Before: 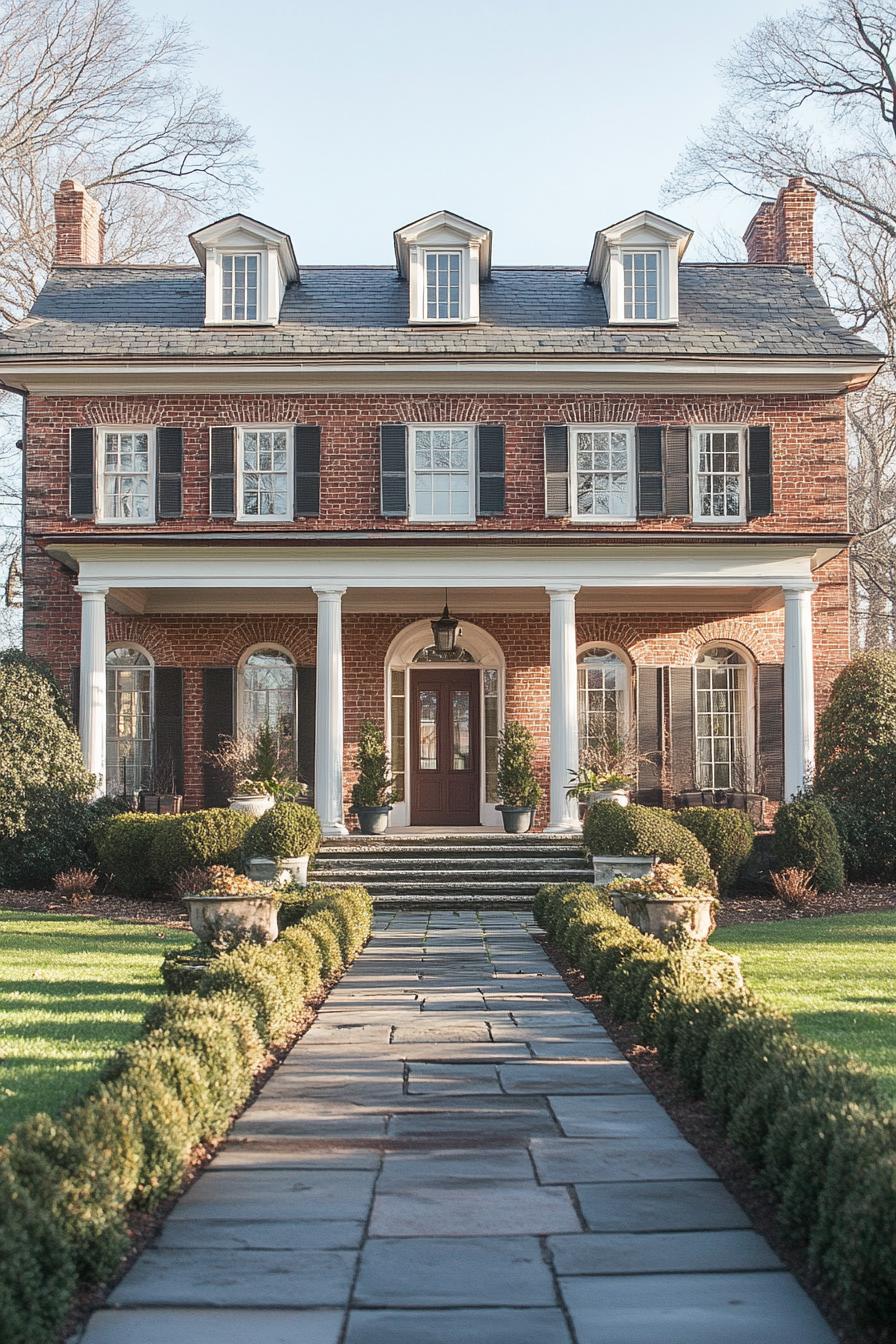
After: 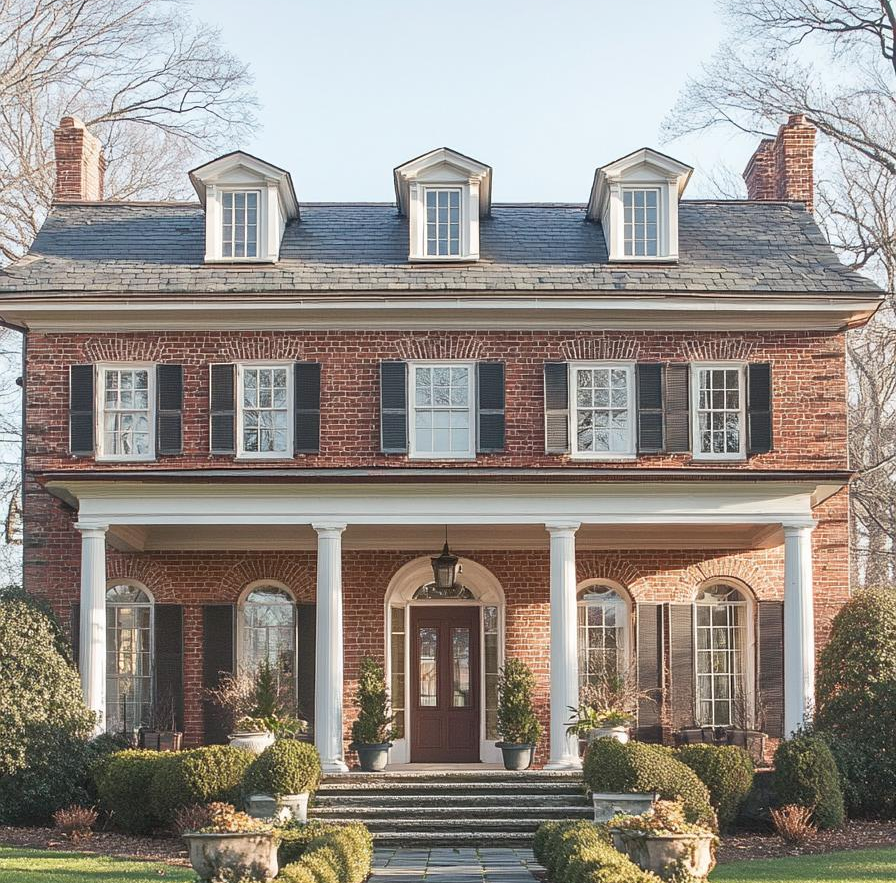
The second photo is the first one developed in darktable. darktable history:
crop and rotate: top 4.746%, bottom 29.514%
shadows and highlights: shadows 43.37, highlights 7.89
